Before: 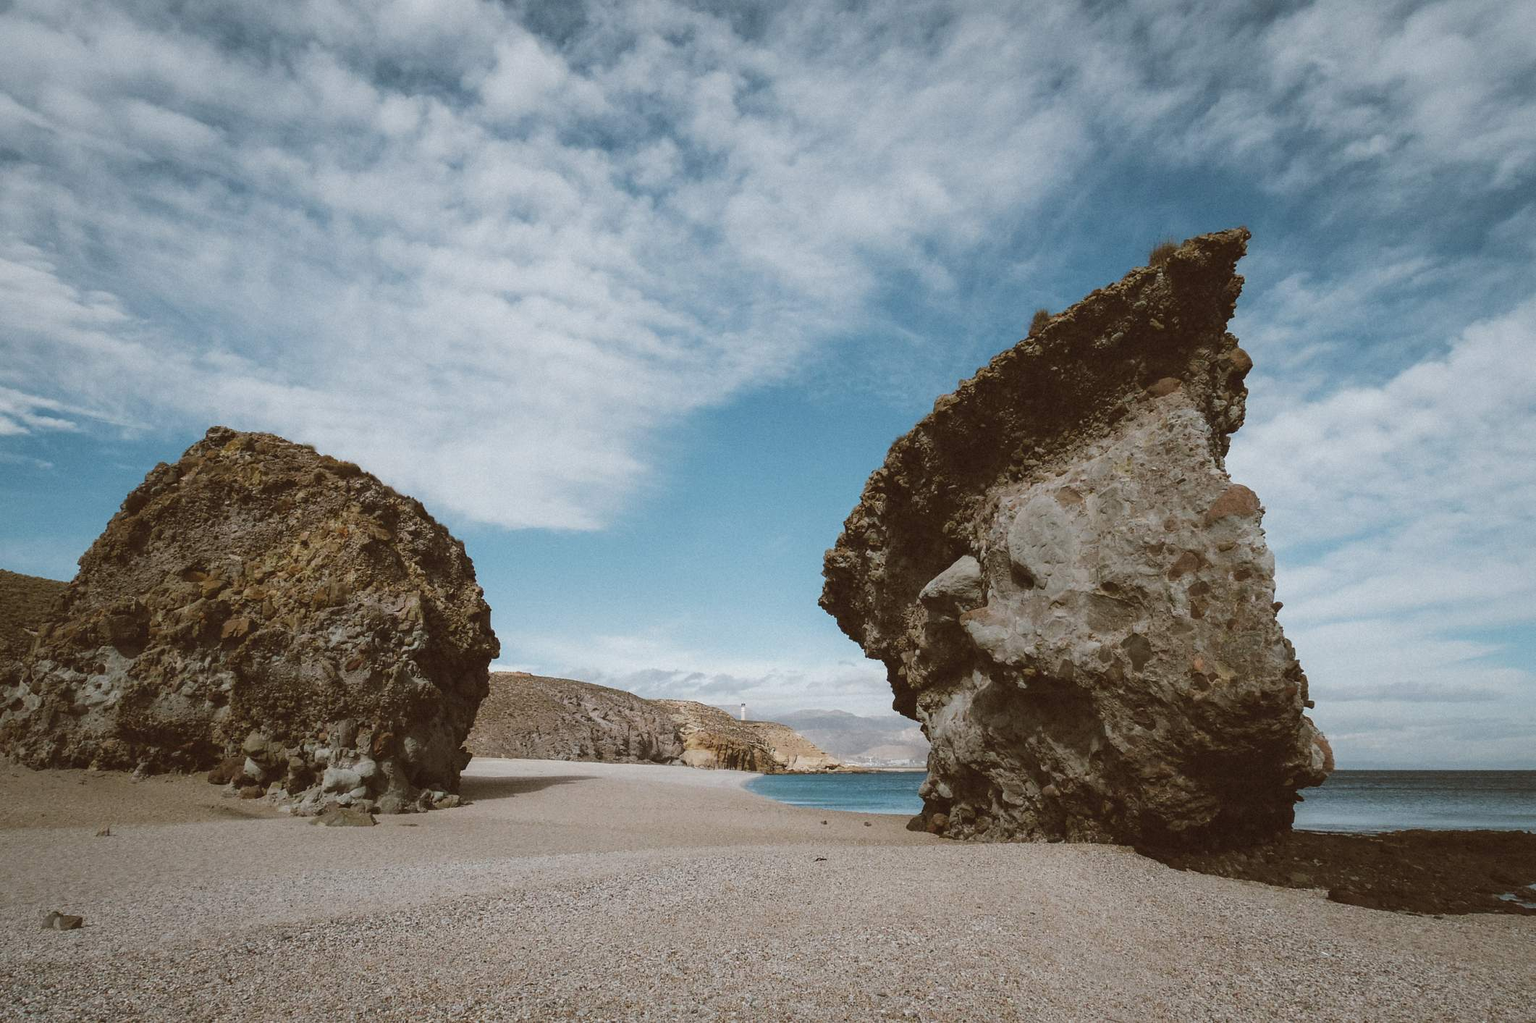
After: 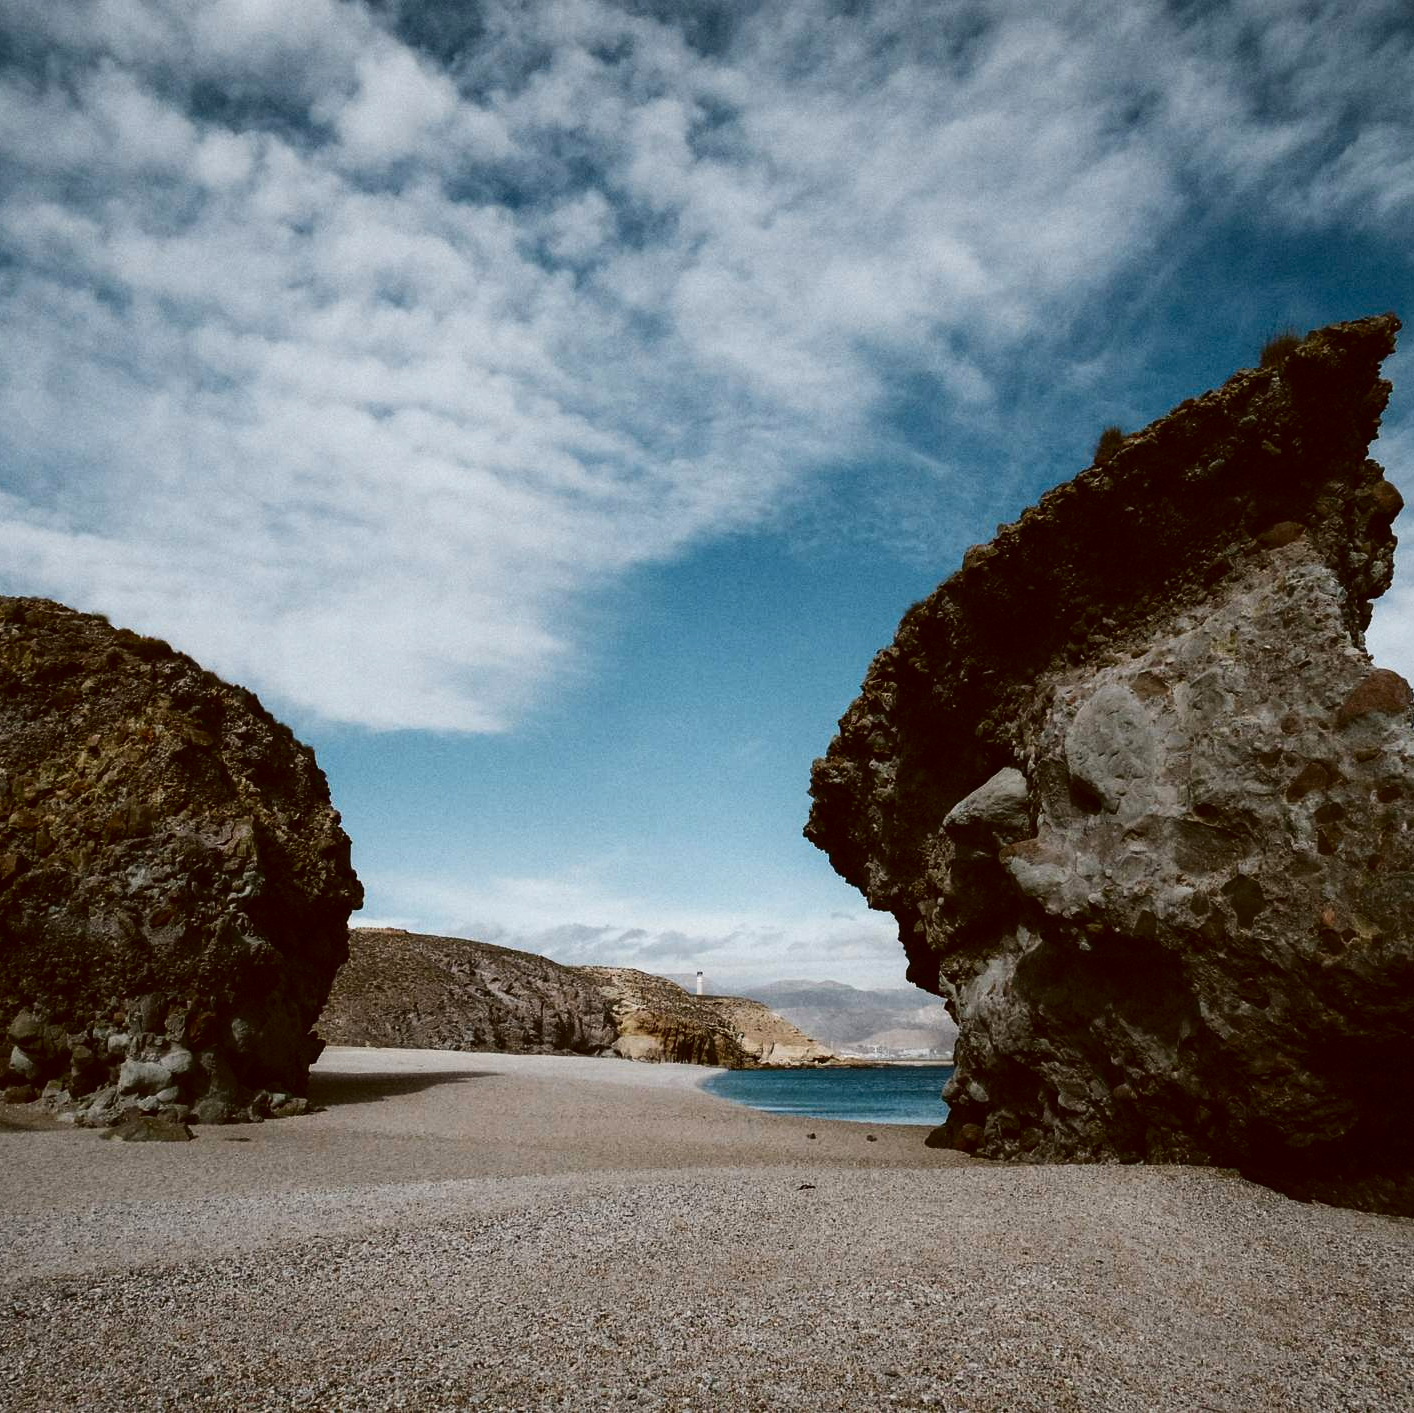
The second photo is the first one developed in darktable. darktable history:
crop: left 15.419%, right 17.914%
contrast brightness saturation: contrast 0.24, brightness -0.24, saturation 0.14
